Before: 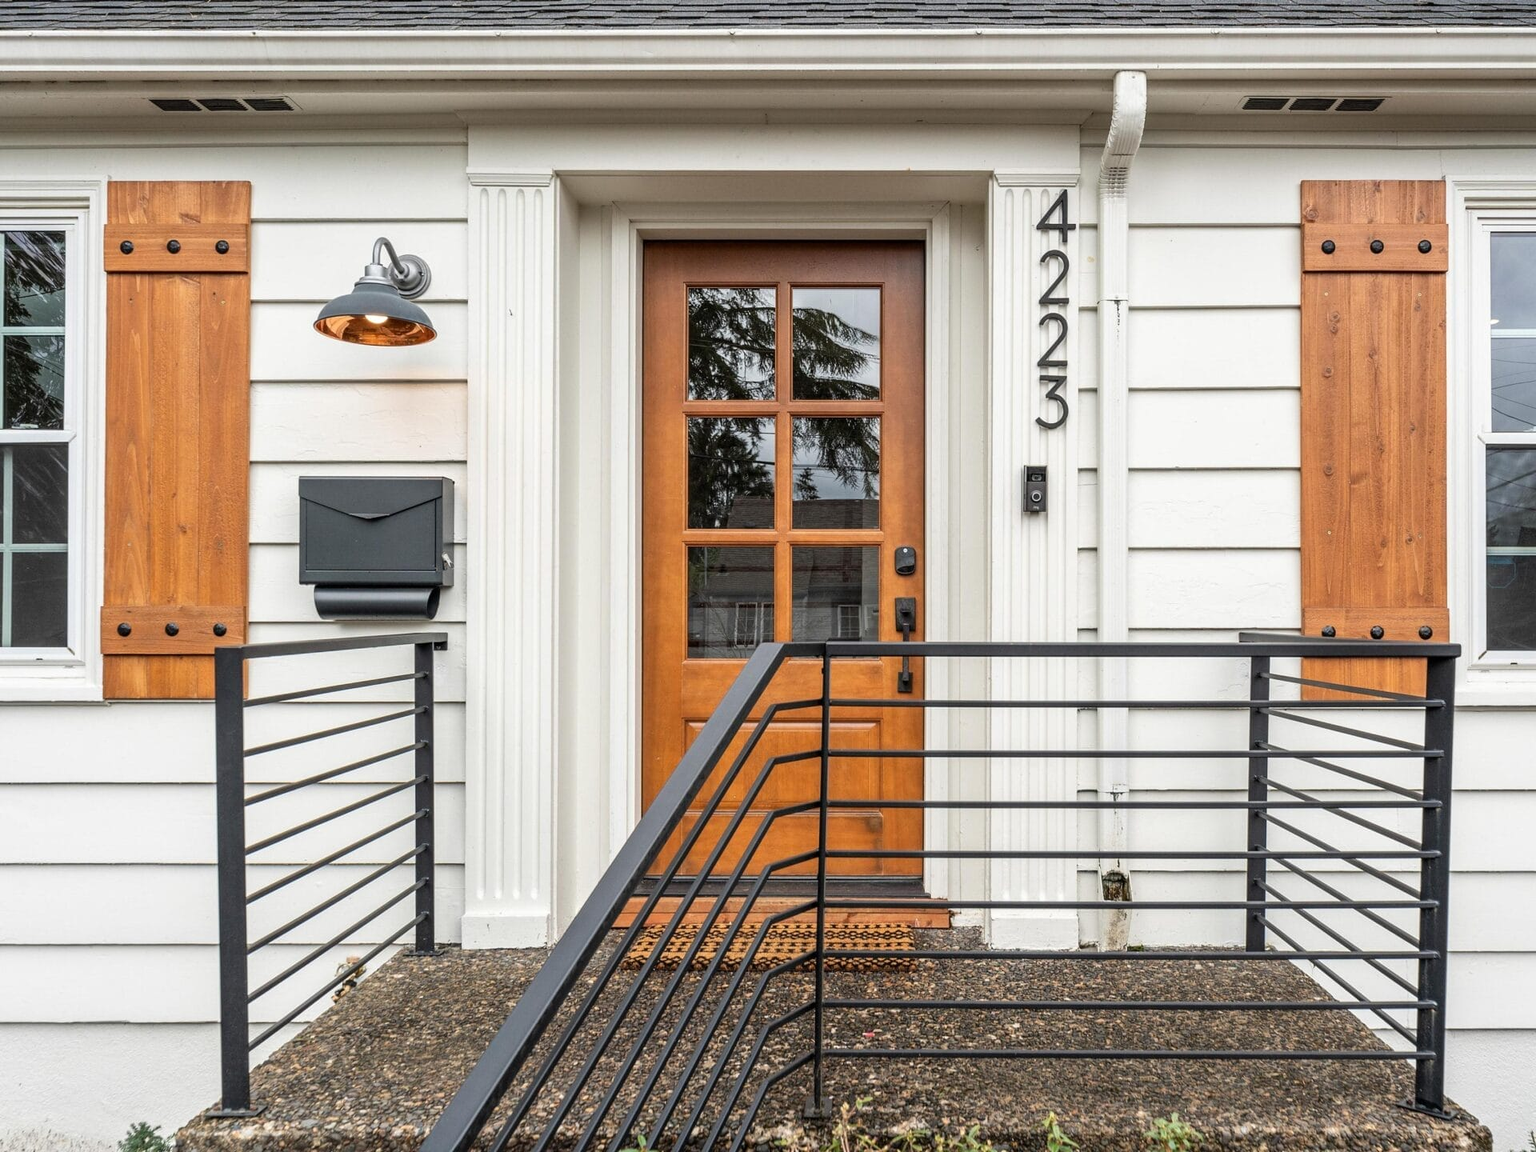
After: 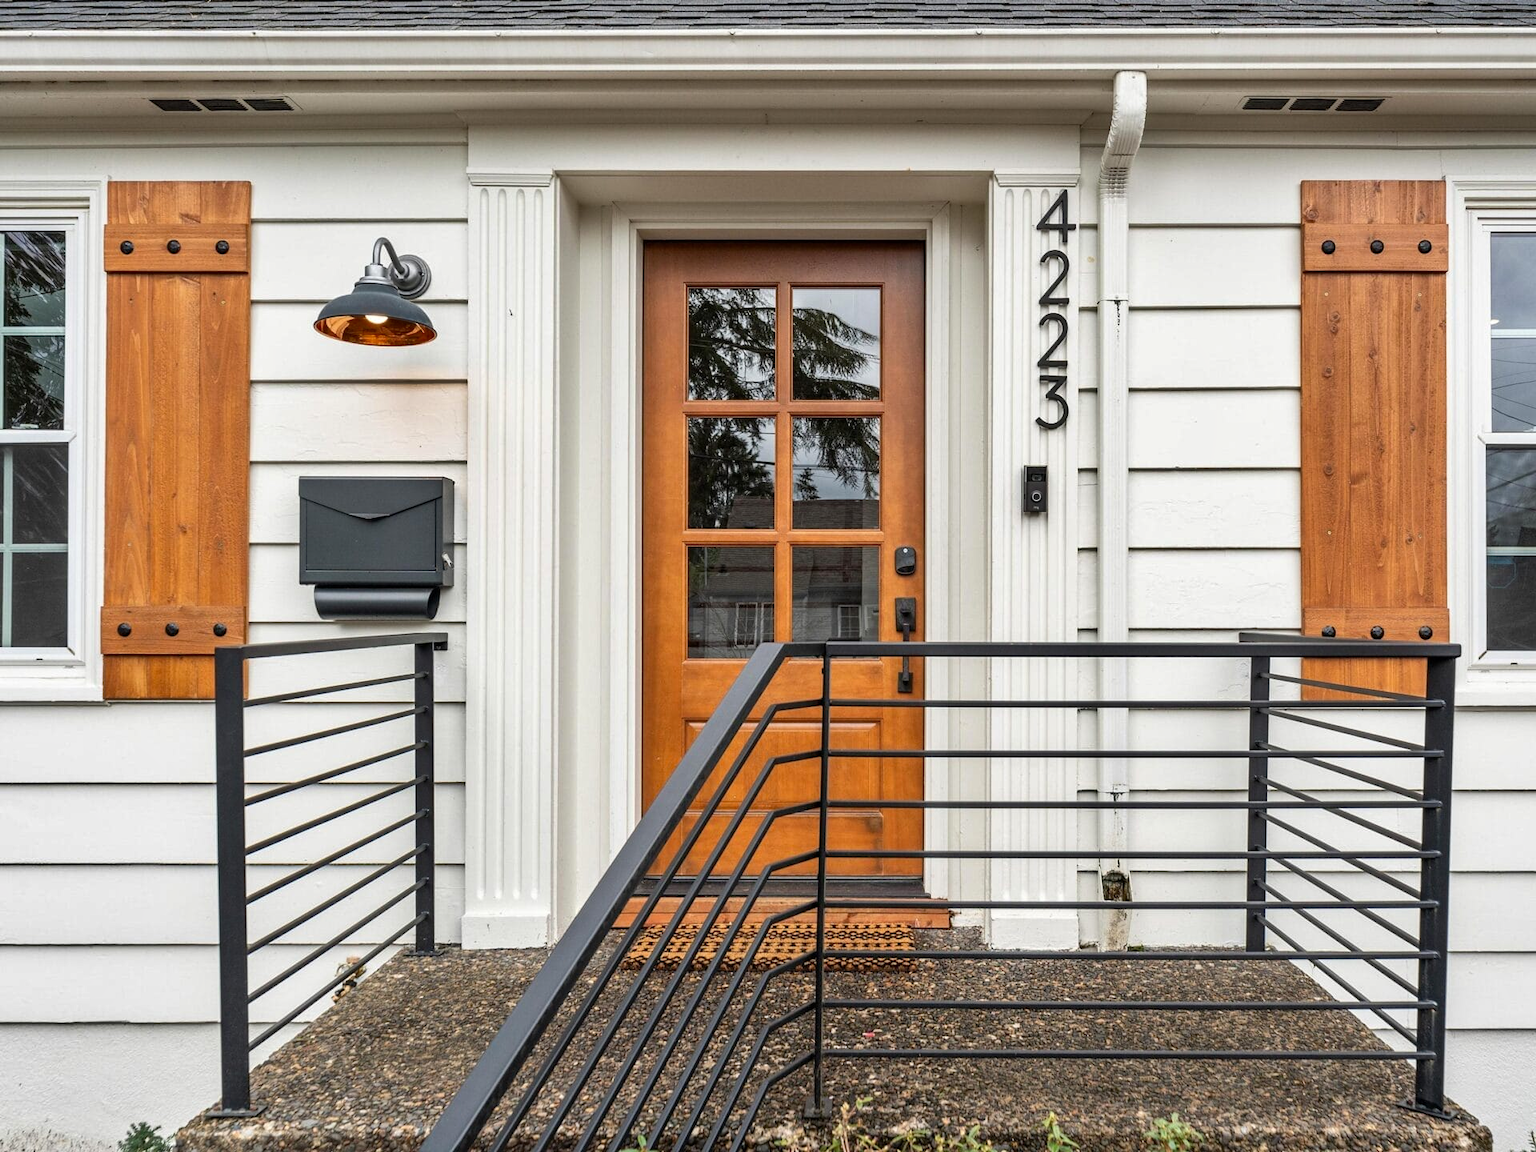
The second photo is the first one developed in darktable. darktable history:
contrast brightness saturation: contrast 0.039, saturation 0.068
shadows and highlights: shadows 5.11, soften with gaussian
